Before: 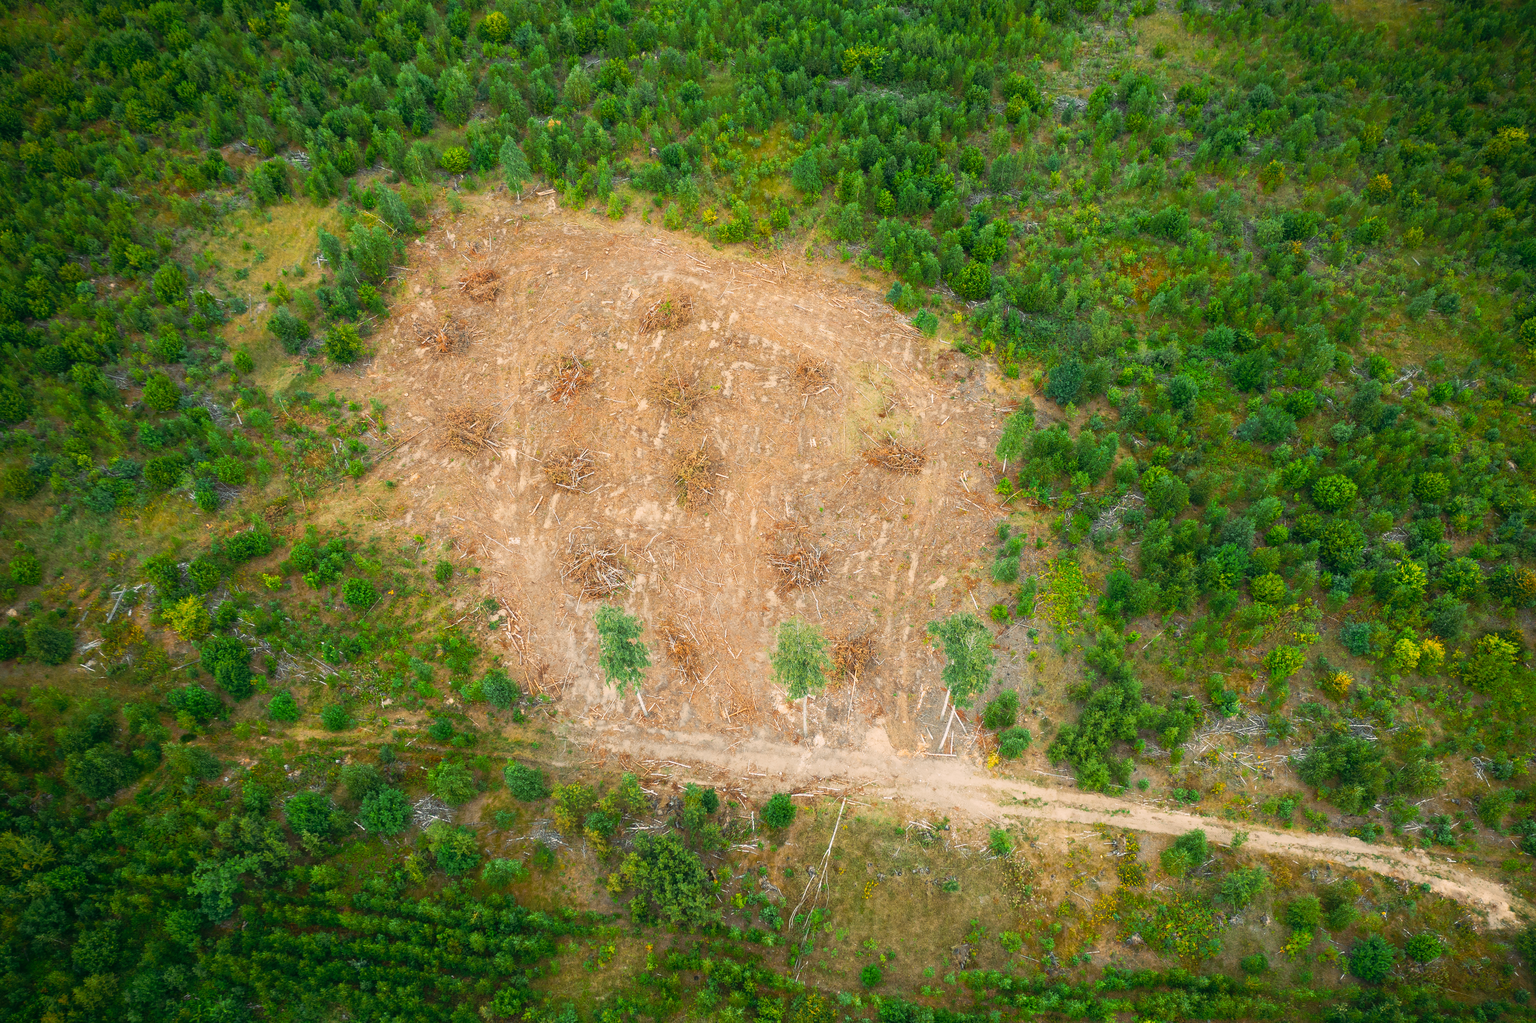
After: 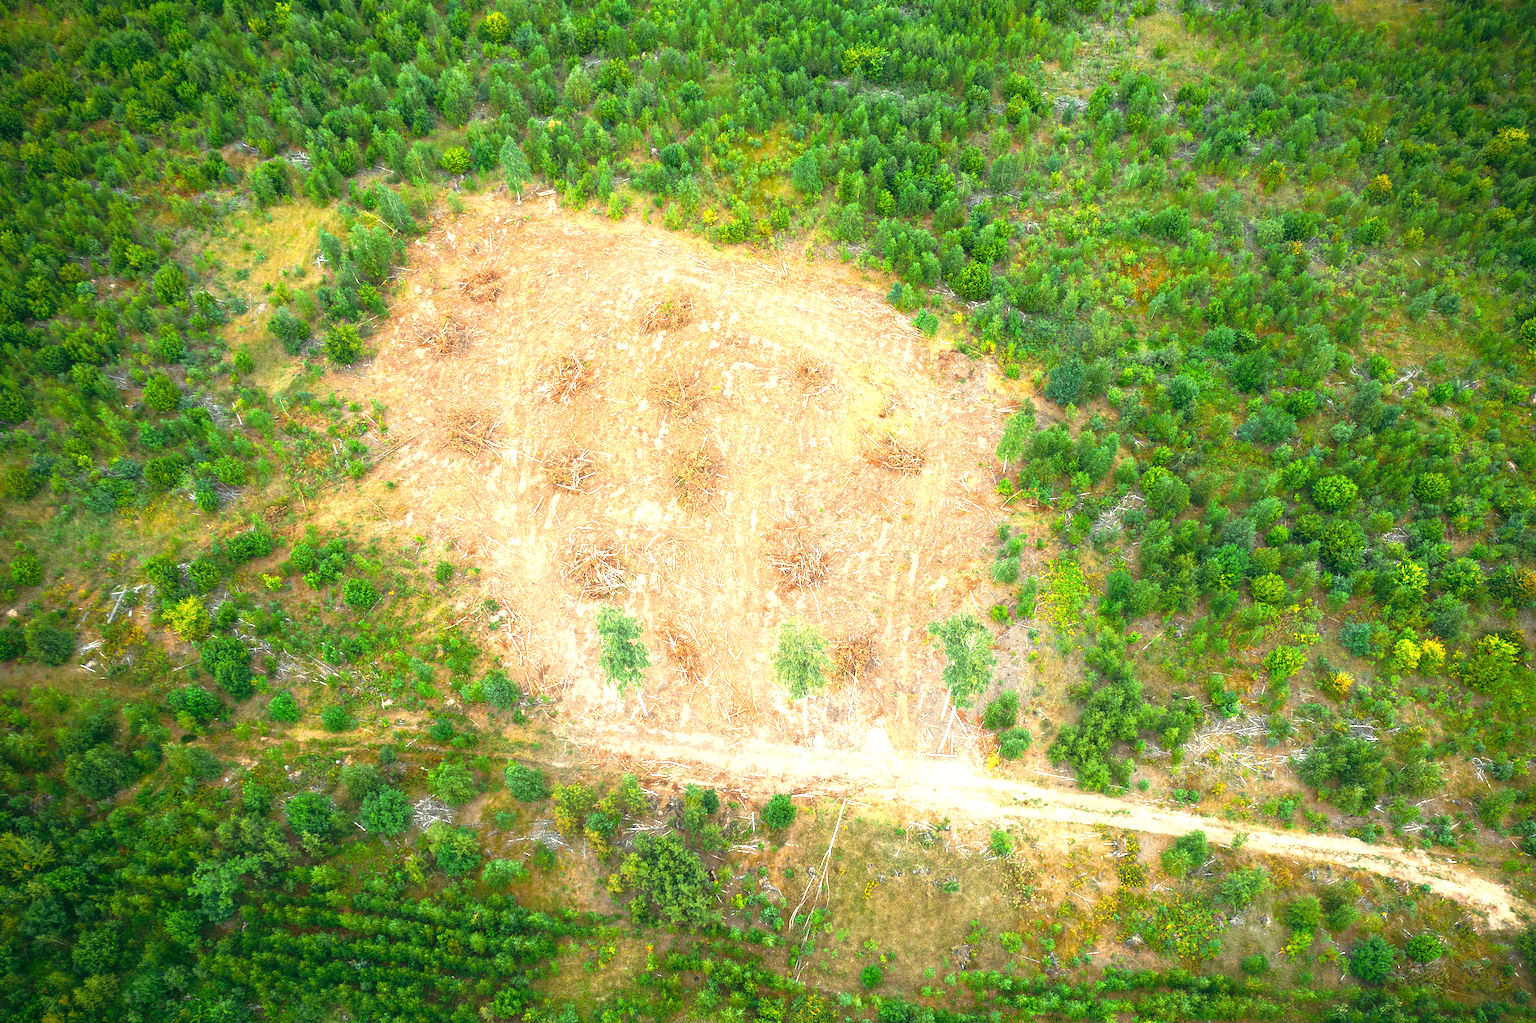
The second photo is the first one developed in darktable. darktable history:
haze removal: strength -0.05
exposure: exposure 1 EV, compensate highlight preservation false
